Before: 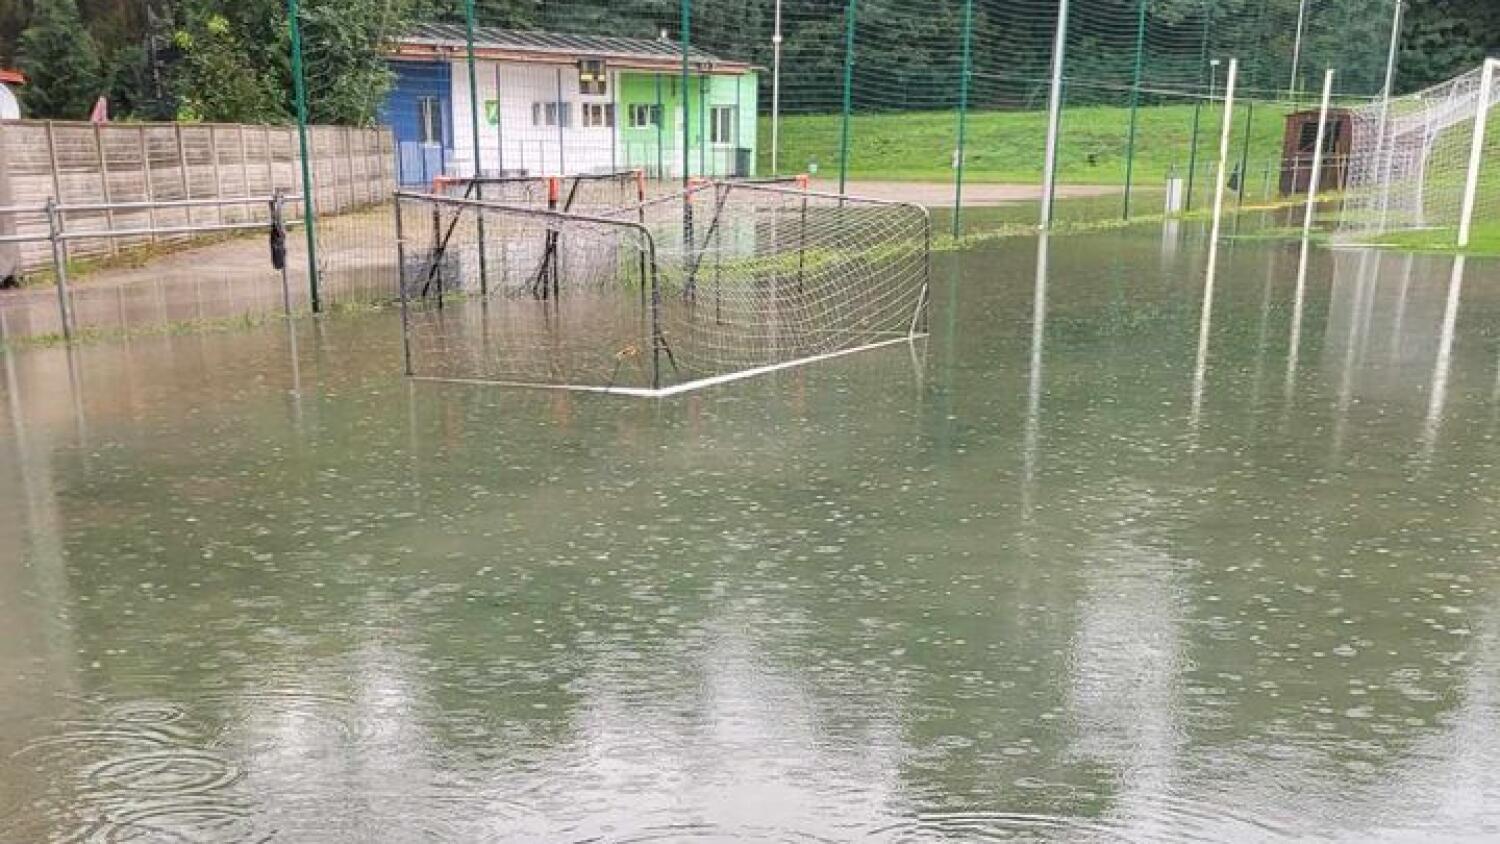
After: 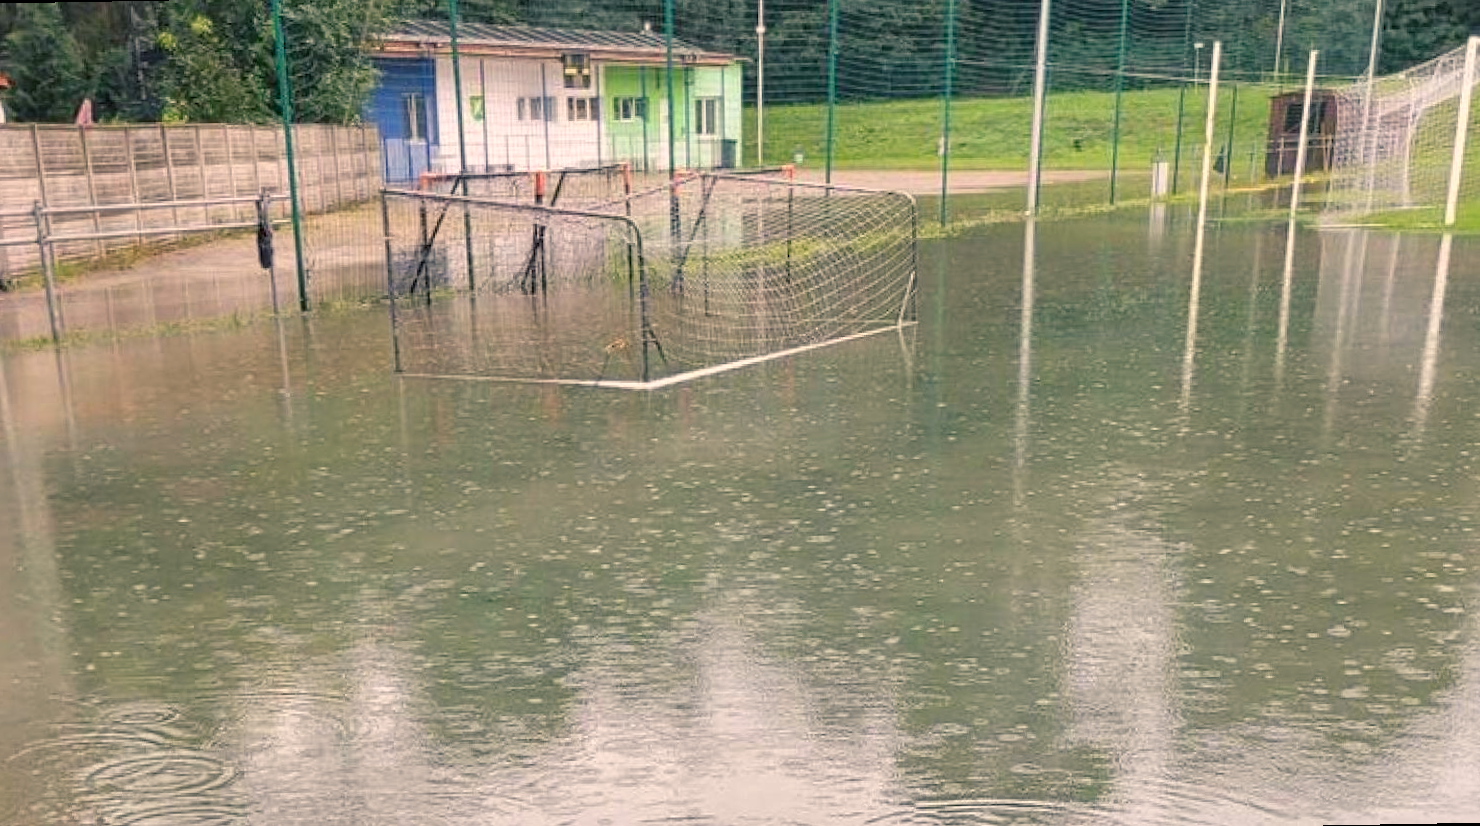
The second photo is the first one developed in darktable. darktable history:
color balance rgb: shadows lift › chroma 5.41%, shadows lift › hue 240°, highlights gain › chroma 3.74%, highlights gain › hue 60°, saturation formula JzAzBz (2021)
rotate and perspective: rotation -1°, crop left 0.011, crop right 0.989, crop top 0.025, crop bottom 0.975
